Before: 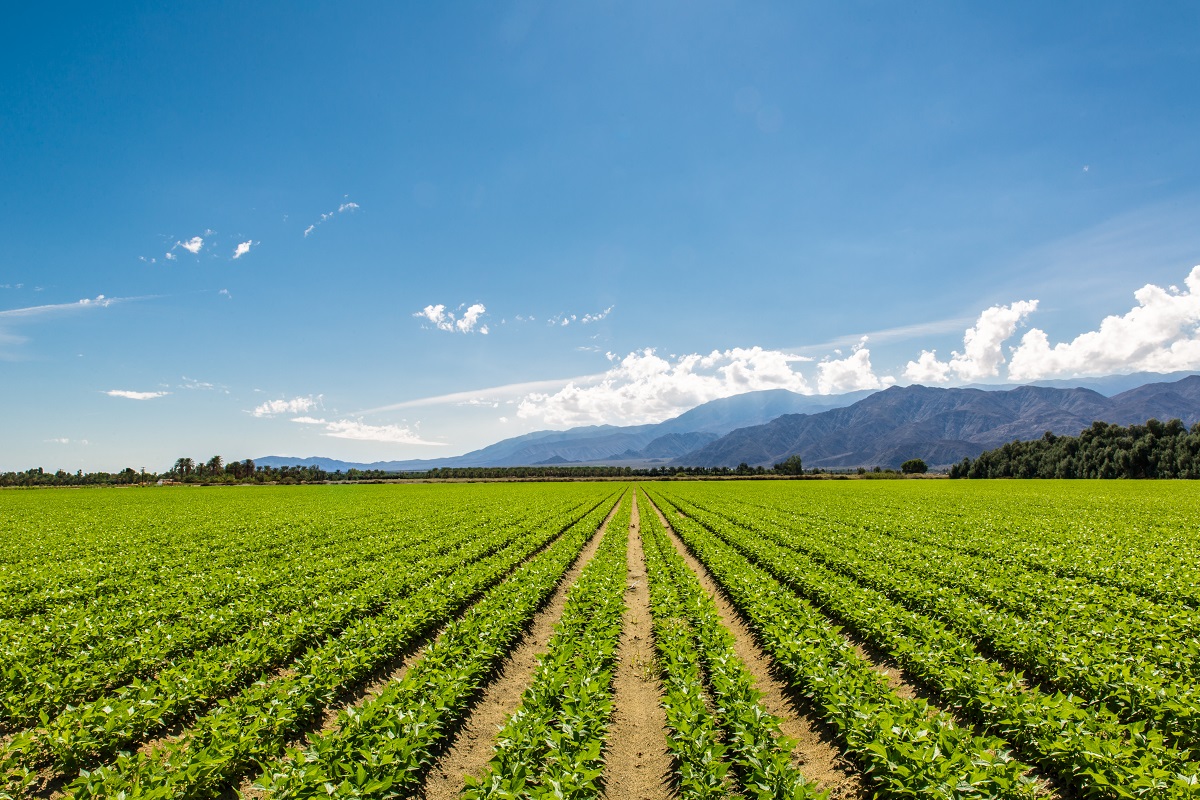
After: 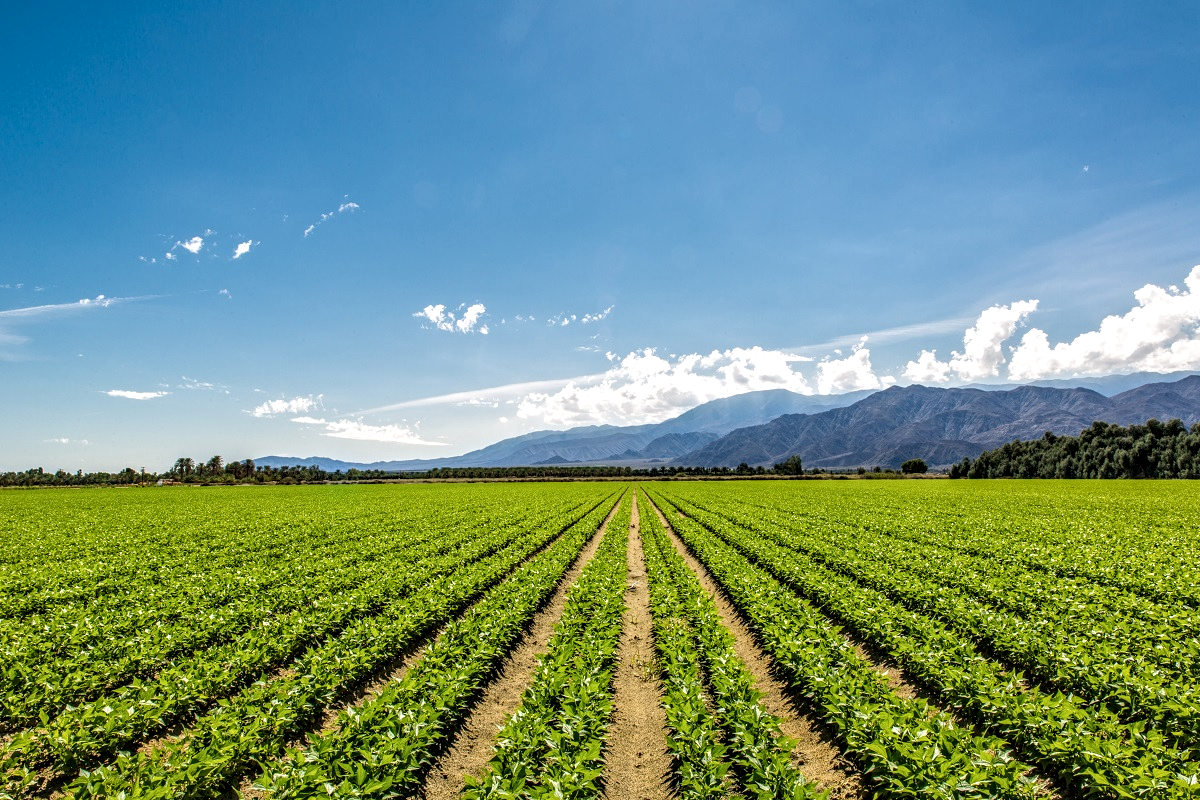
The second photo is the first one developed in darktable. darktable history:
contrast equalizer: y [[0.5, 0.501, 0.532, 0.538, 0.54, 0.541], [0.5 ×6], [0.5 ×6], [0 ×6], [0 ×6]]
local contrast: detail 130%
